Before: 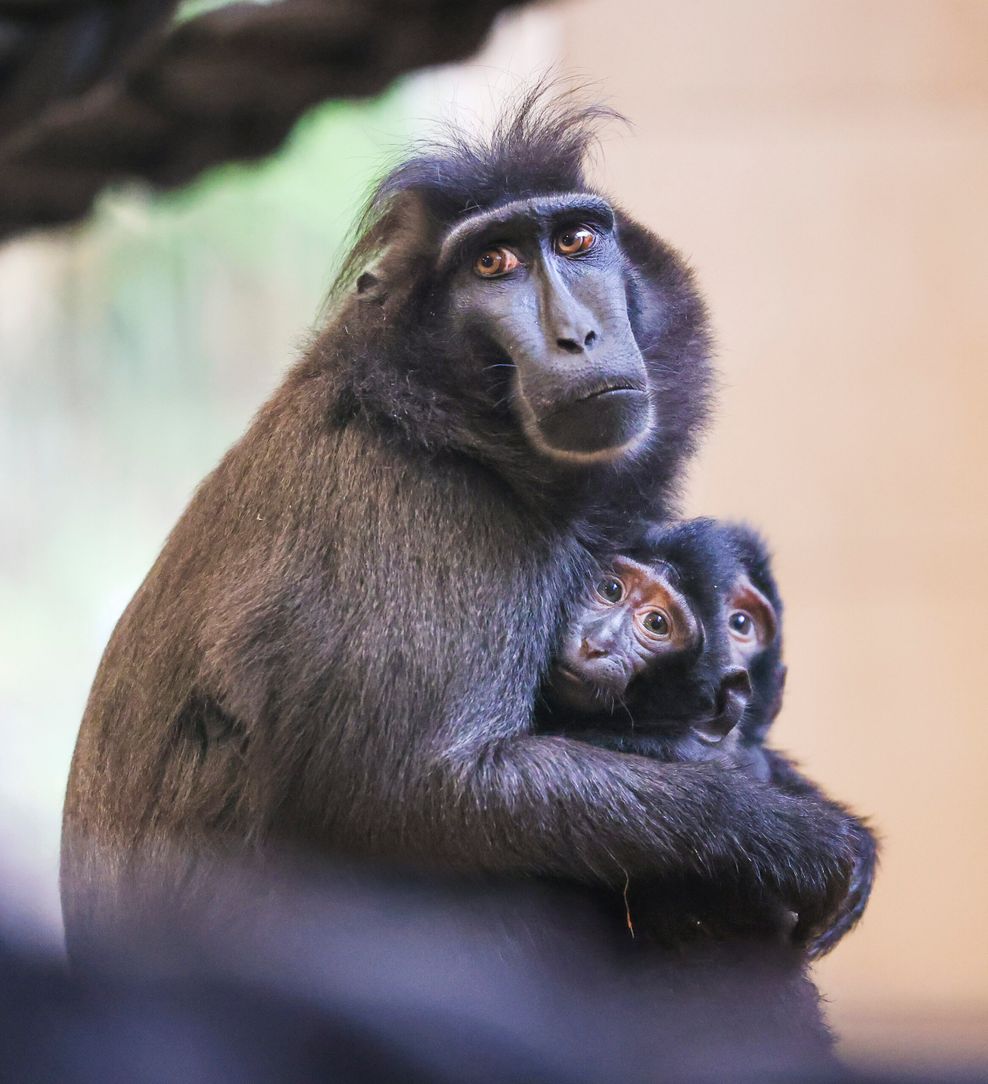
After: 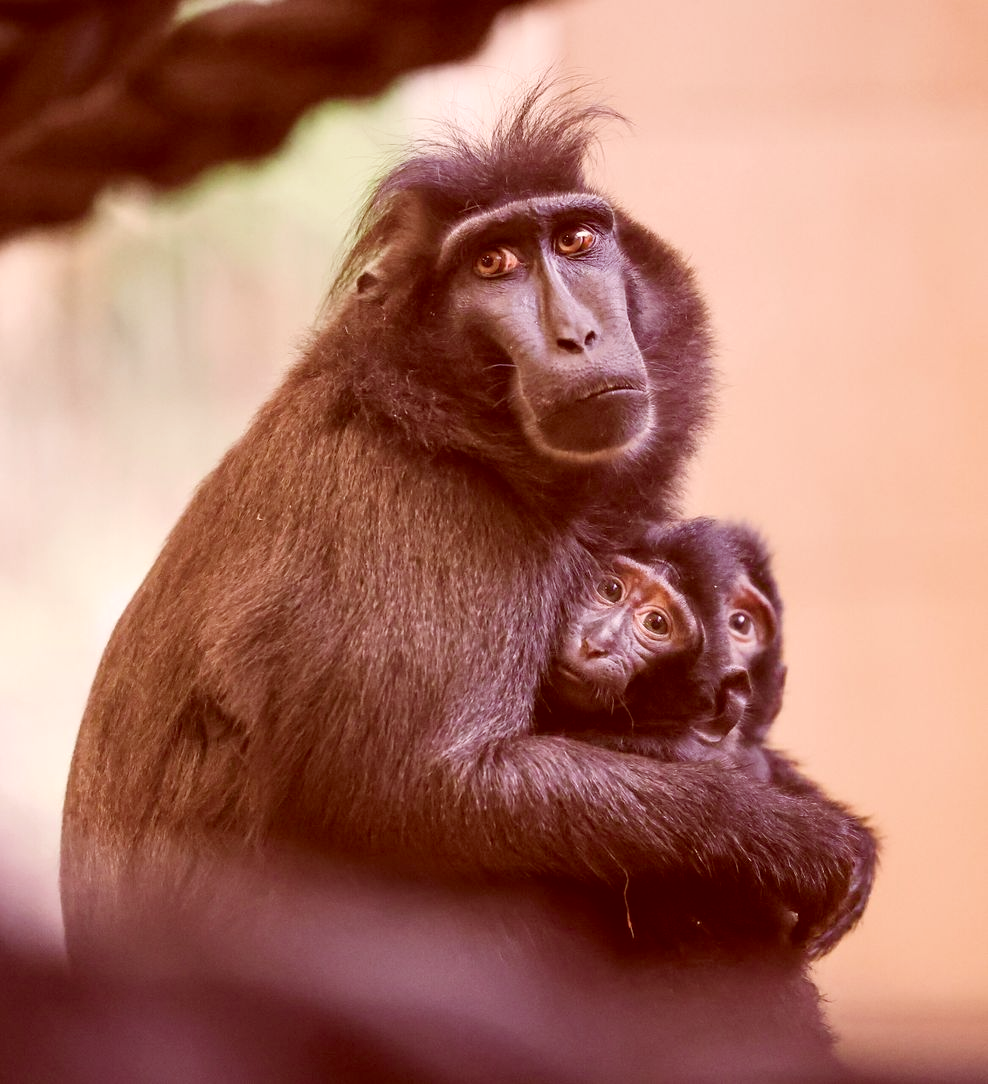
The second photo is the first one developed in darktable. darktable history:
color correction: highlights a* 9.4, highlights b* 8.53, shadows a* 39.72, shadows b* 39.88, saturation 0.789
levels: gray 59.37%
